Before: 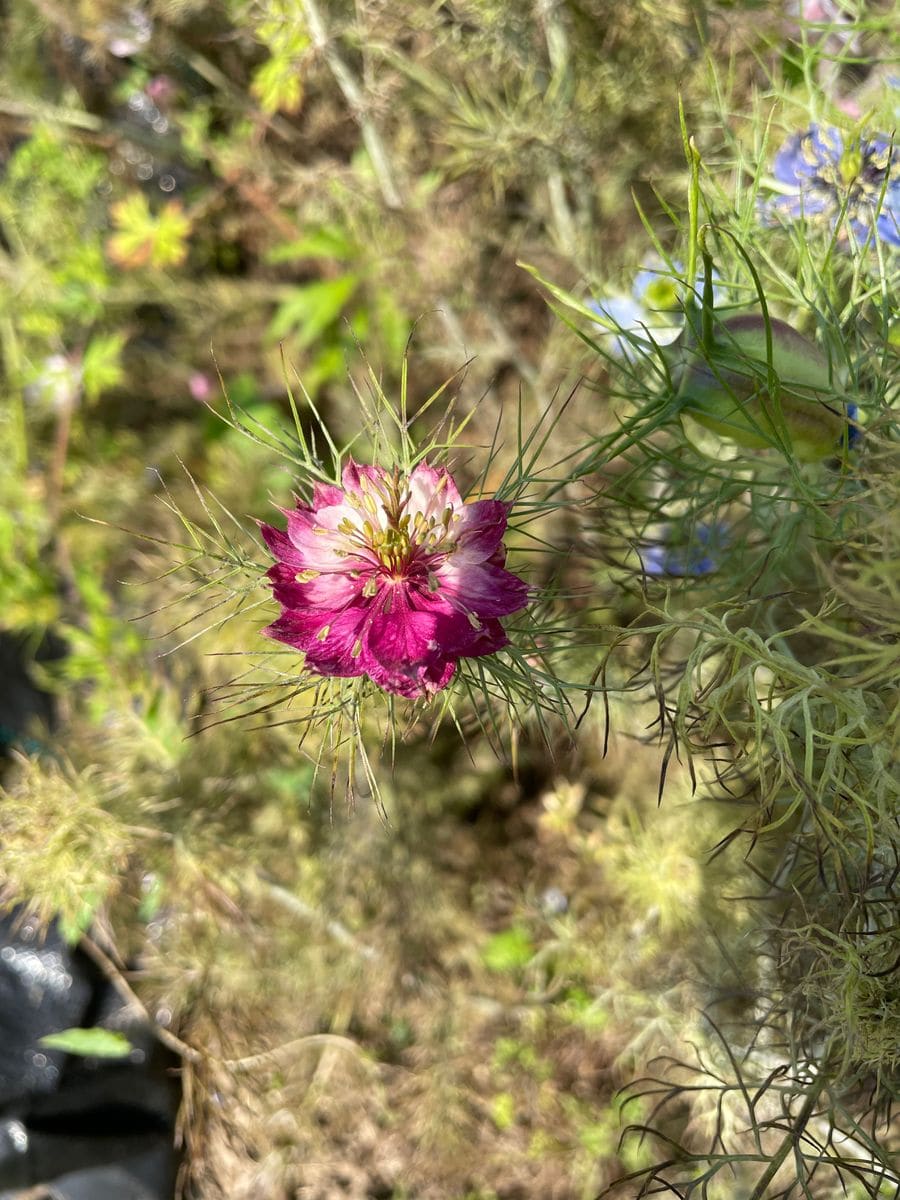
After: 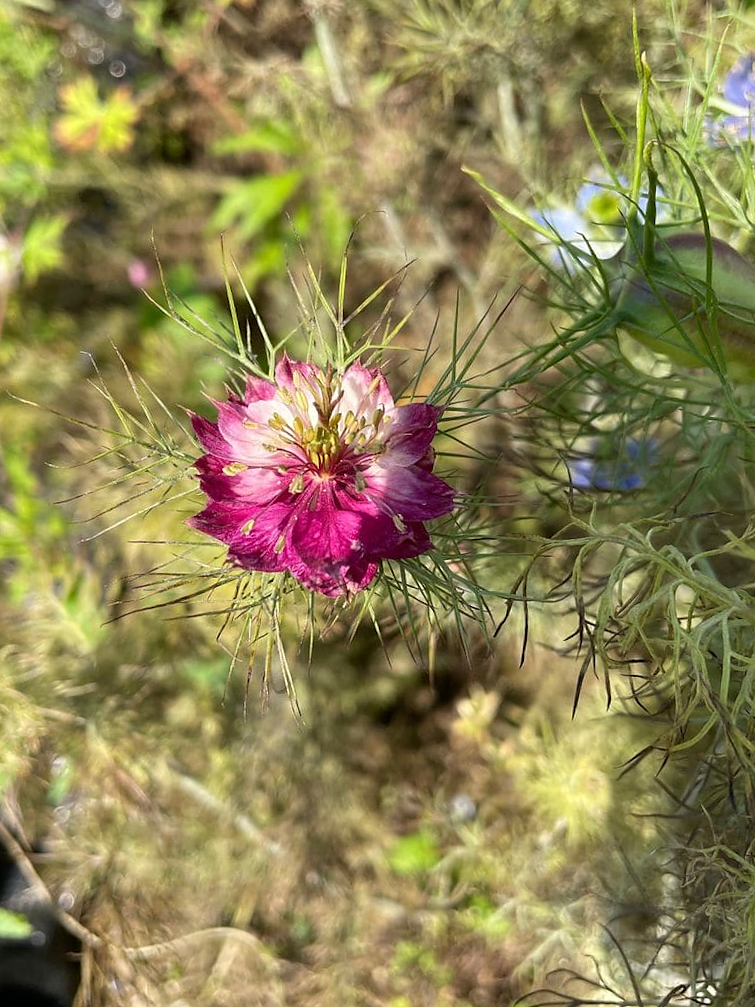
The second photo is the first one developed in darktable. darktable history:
sharpen: radius 1, threshold 1
crop and rotate: angle -3.27°, left 5.211%, top 5.211%, right 4.607%, bottom 4.607%
